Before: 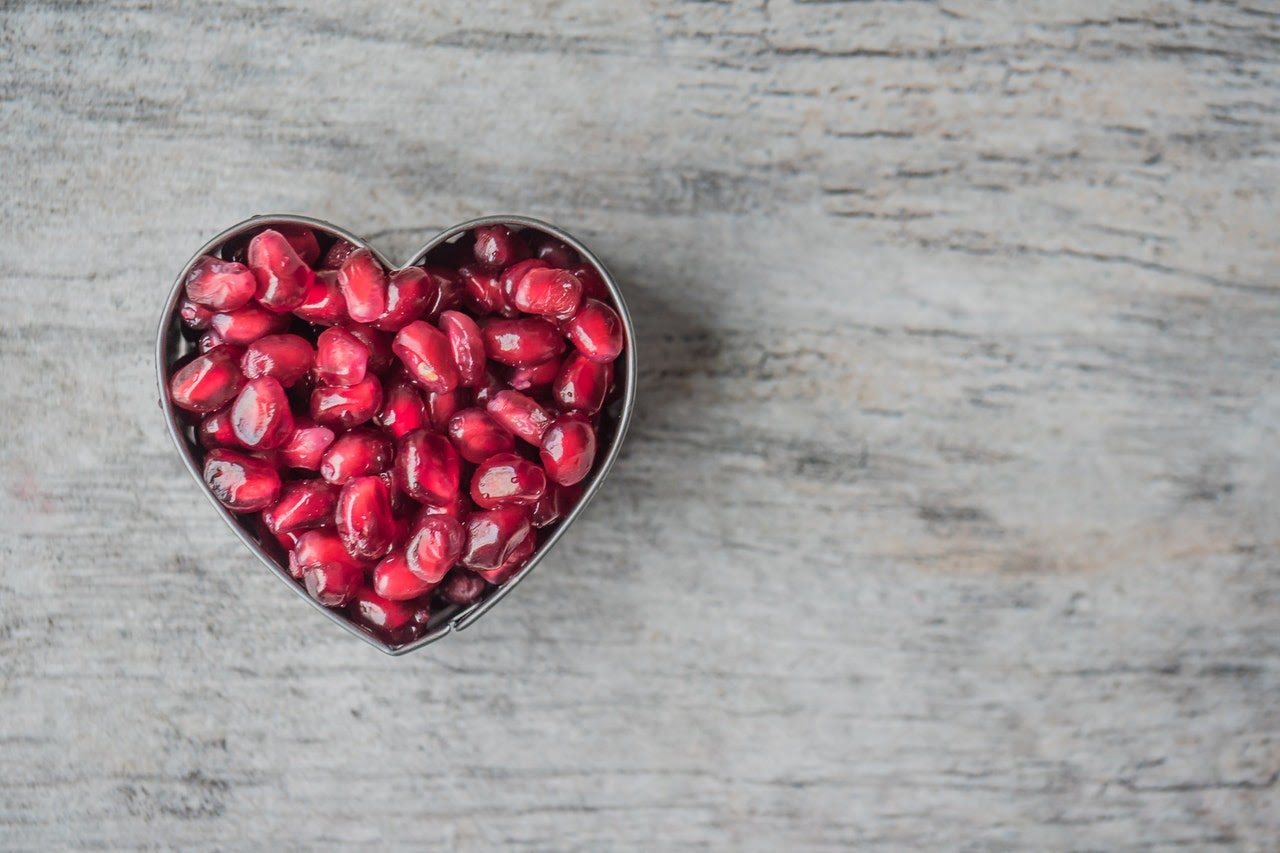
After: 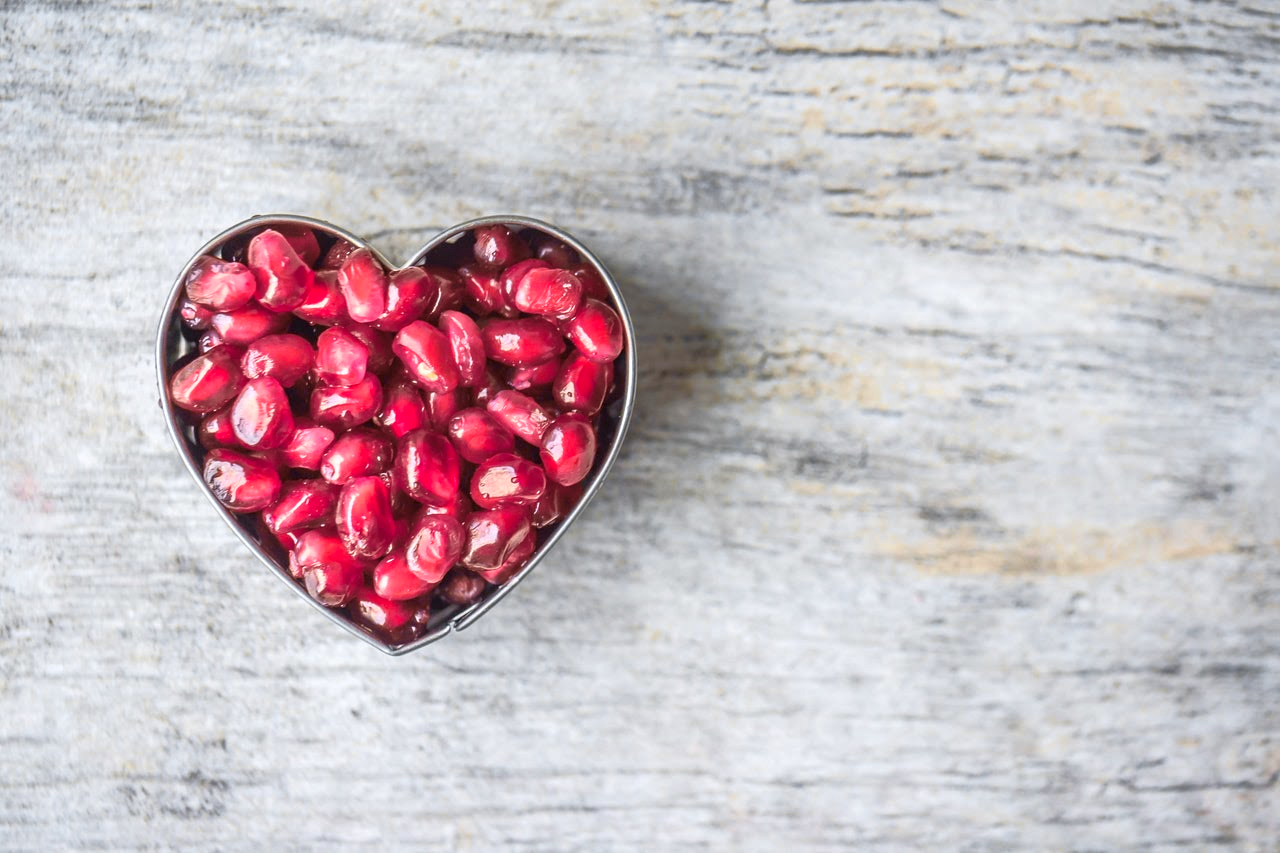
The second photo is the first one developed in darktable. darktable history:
exposure: exposure 0.669 EV, compensate highlight preservation false
tone curve: curves: ch0 [(0, 0) (0.15, 0.17) (0.452, 0.437) (0.611, 0.588) (0.751, 0.749) (1, 1)]; ch1 [(0, 0) (0.325, 0.327) (0.412, 0.45) (0.453, 0.484) (0.5, 0.501) (0.541, 0.55) (0.617, 0.612) (0.695, 0.697) (1, 1)]; ch2 [(0, 0) (0.386, 0.397) (0.452, 0.459) (0.505, 0.498) (0.524, 0.547) (0.574, 0.566) (0.633, 0.641) (1, 1)], color space Lab, independent channels, preserve colors none
